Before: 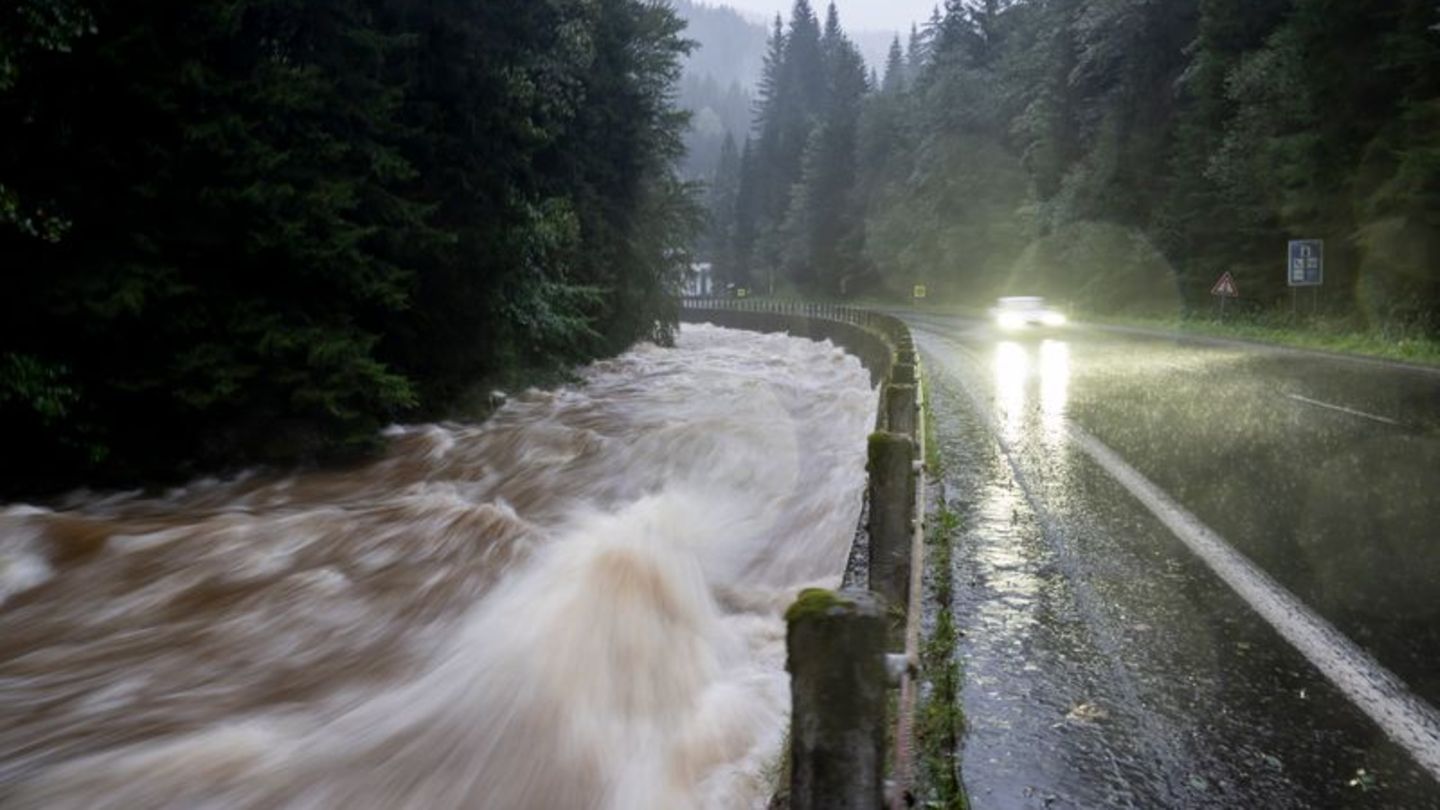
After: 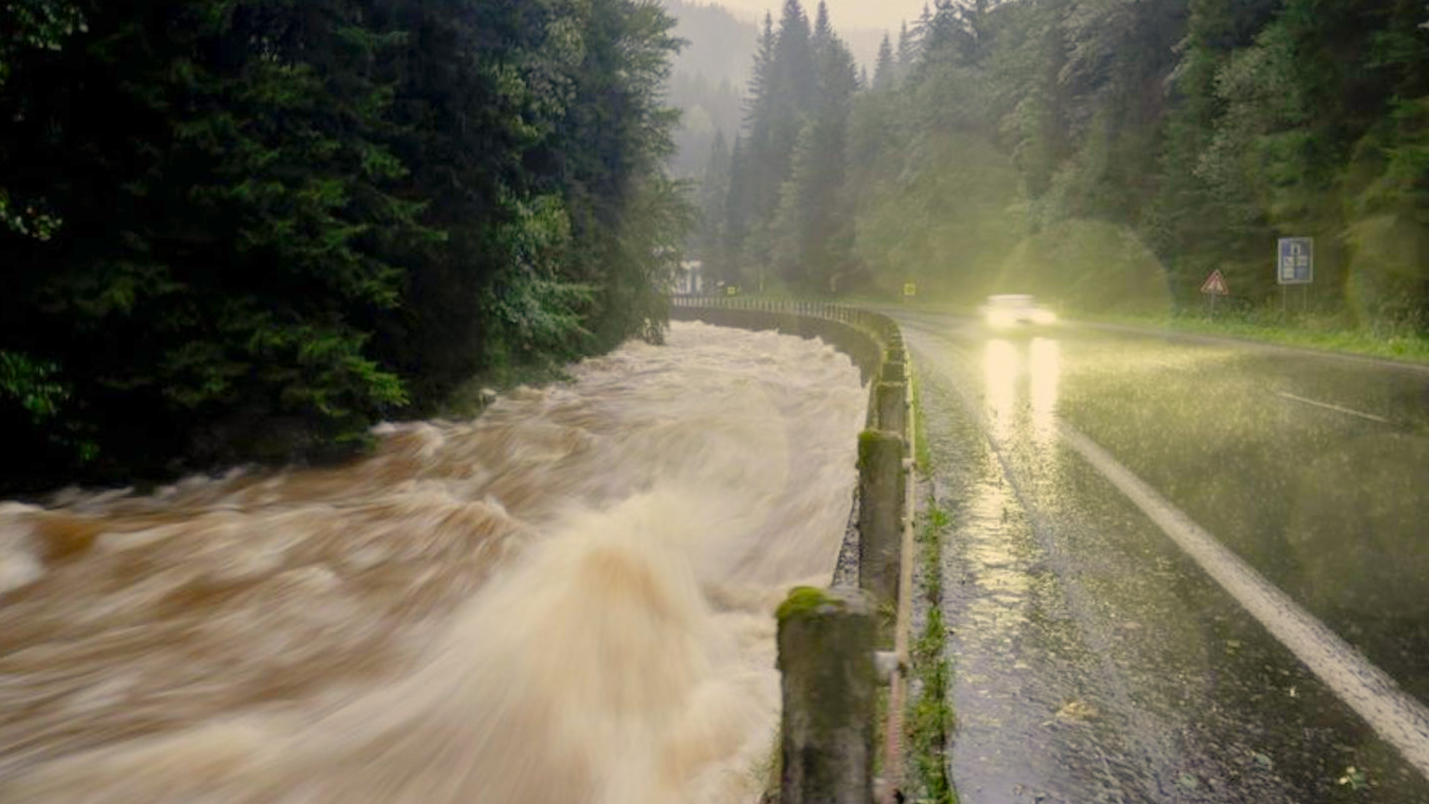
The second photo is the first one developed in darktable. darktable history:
color correction: highlights a* 2.59, highlights b* 22.9
crop and rotate: left 0.721%, top 0.312%, bottom 0.372%
tone curve: curves: ch0 [(0, 0) (0.004, 0.008) (0.077, 0.156) (0.169, 0.29) (0.774, 0.774) (0.988, 0.926)], color space Lab, linked channels, preserve colors none
